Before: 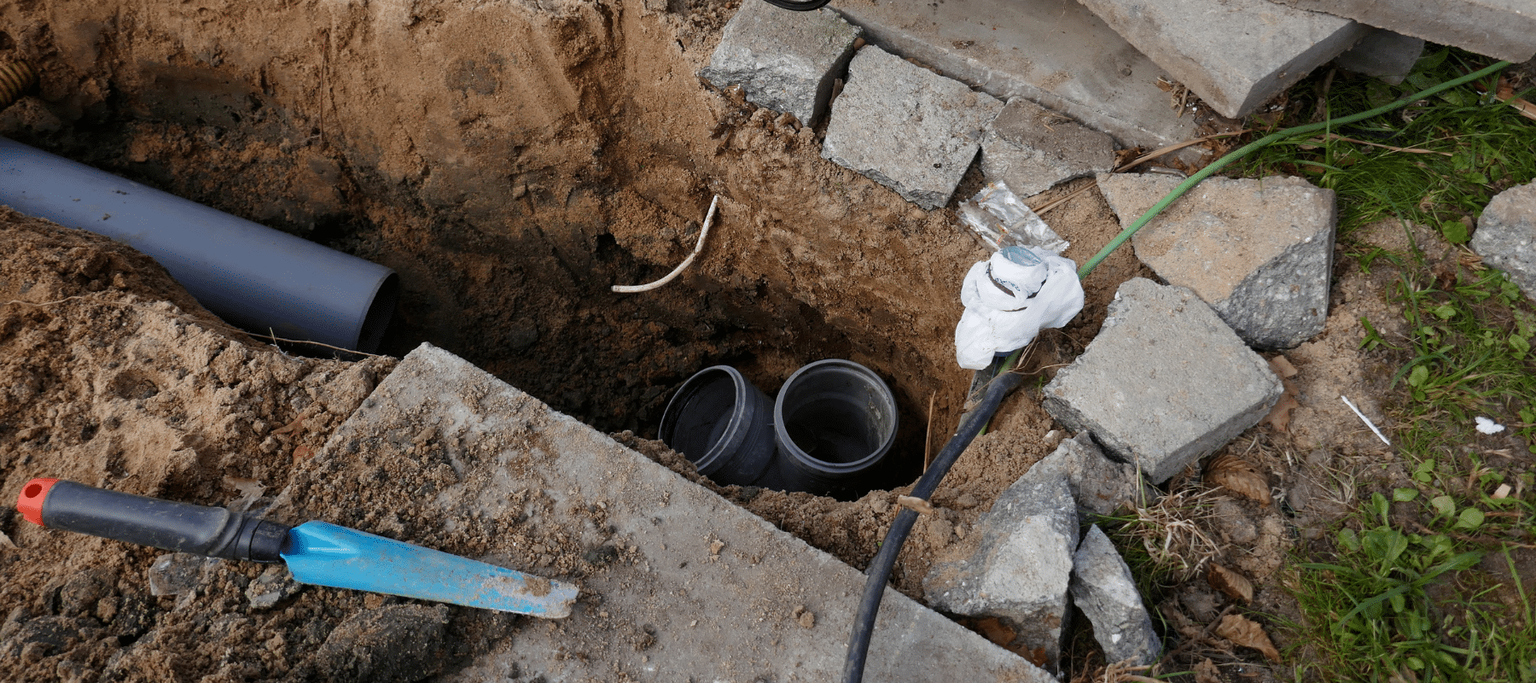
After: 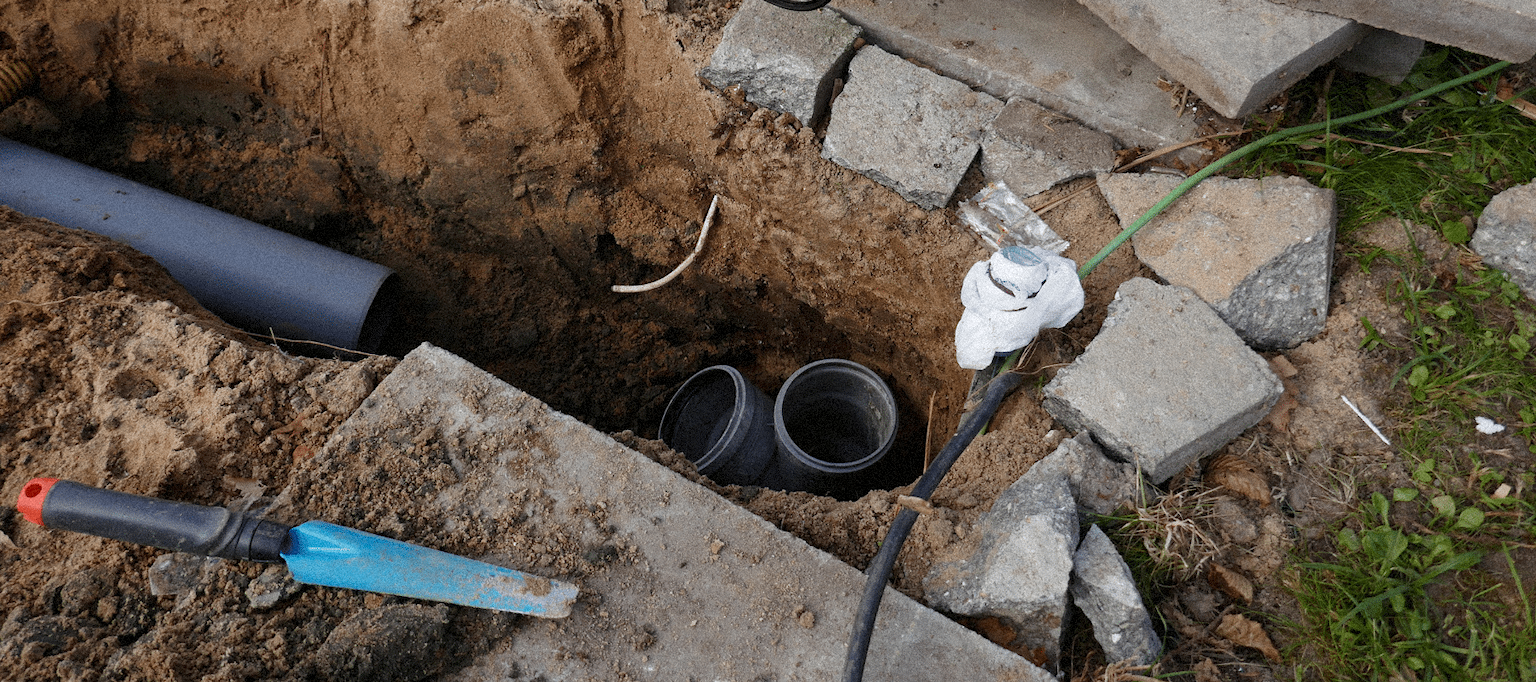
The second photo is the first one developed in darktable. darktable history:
grain: coarseness 9.38 ISO, strength 34.99%, mid-tones bias 0%
white balance: emerald 1
